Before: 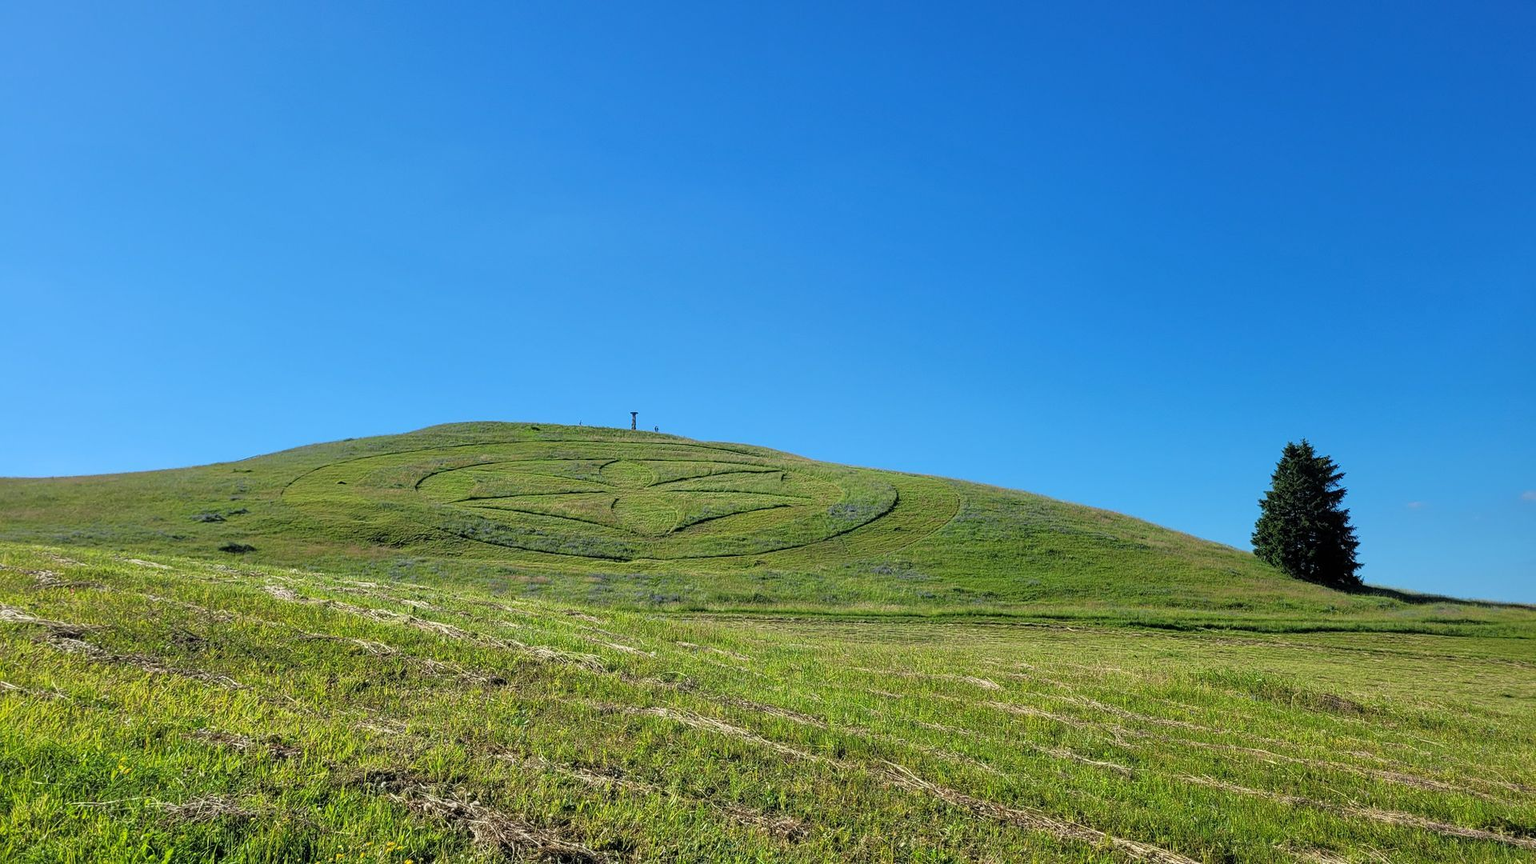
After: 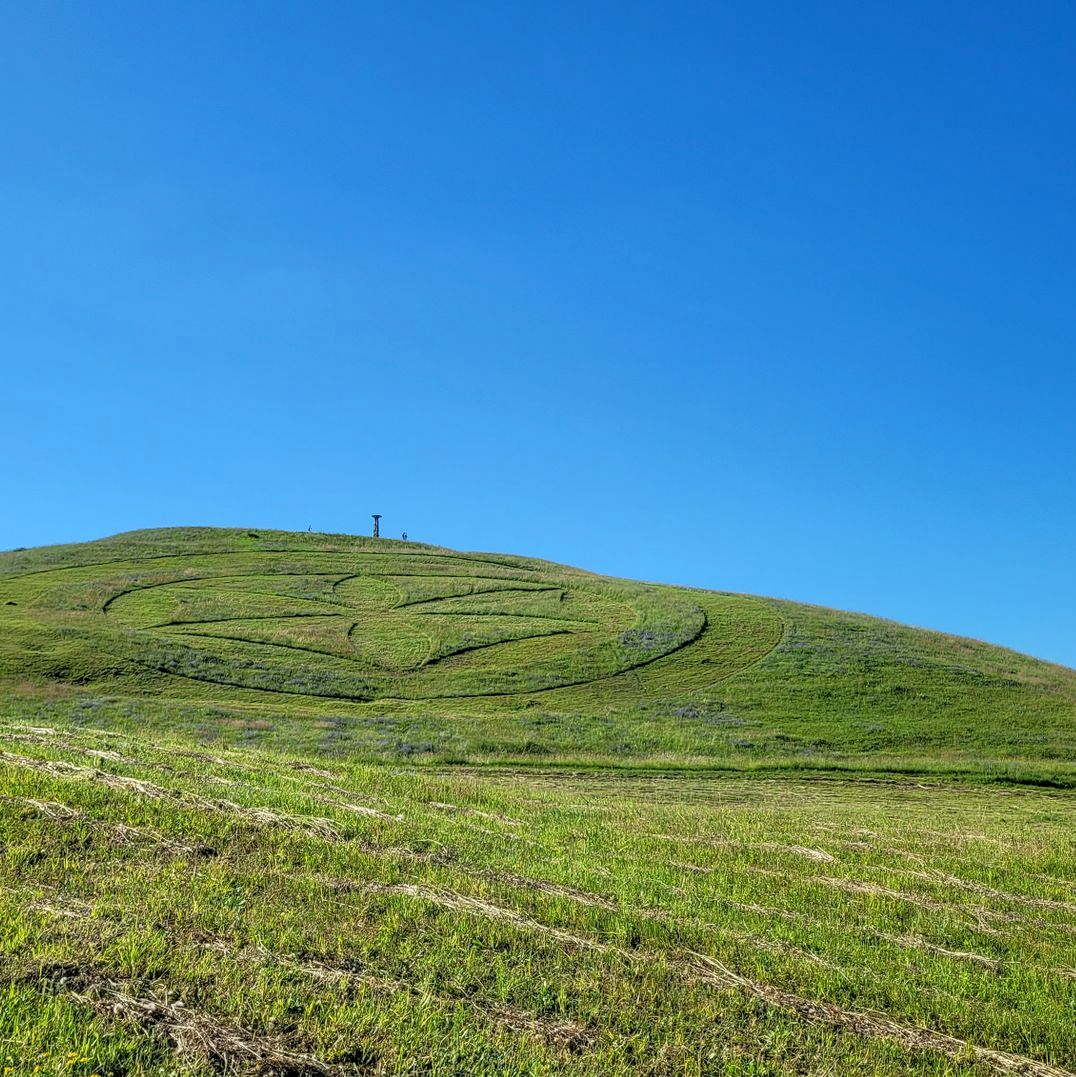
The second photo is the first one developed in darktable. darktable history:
local contrast: on, module defaults
crop: left 21.674%, right 22.086%
